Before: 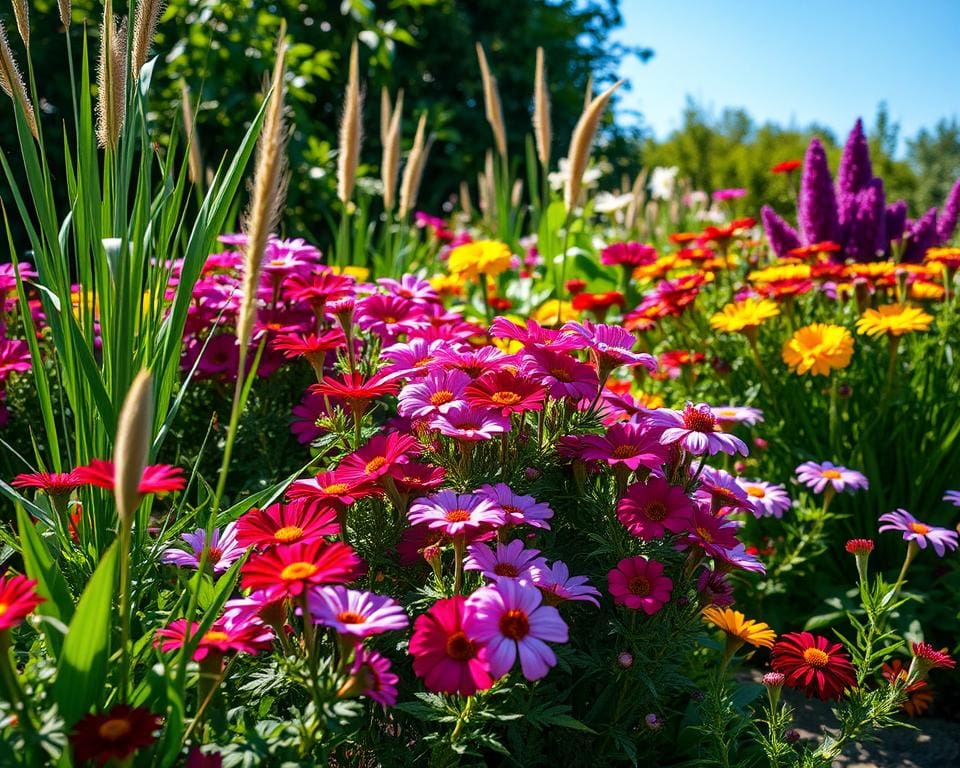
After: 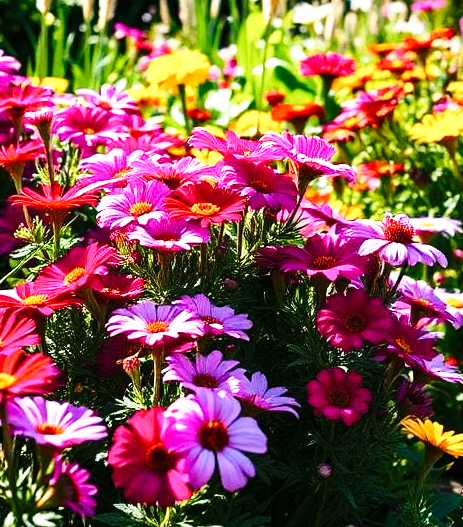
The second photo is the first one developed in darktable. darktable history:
crop: left 31.379%, top 24.658%, right 20.326%, bottom 6.628%
tone equalizer: -8 EV -0.75 EV, -7 EV -0.7 EV, -6 EV -0.6 EV, -5 EV -0.4 EV, -3 EV 0.4 EV, -2 EV 0.6 EV, -1 EV 0.7 EV, +0 EV 0.75 EV, edges refinement/feathering 500, mask exposure compensation -1.57 EV, preserve details no
base curve: curves: ch0 [(0, 0) (0.028, 0.03) (0.121, 0.232) (0.46, 0.748) (0.859, 0.968) (1, 1)], preserve colors none
